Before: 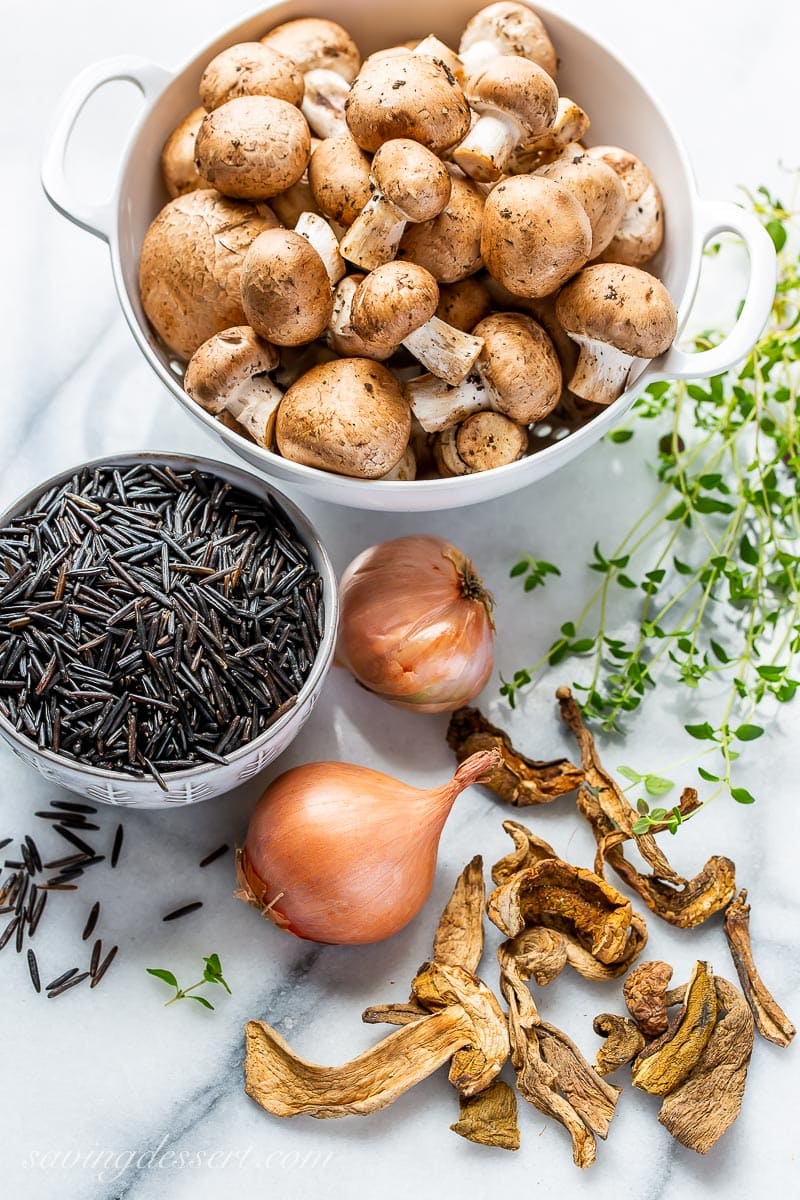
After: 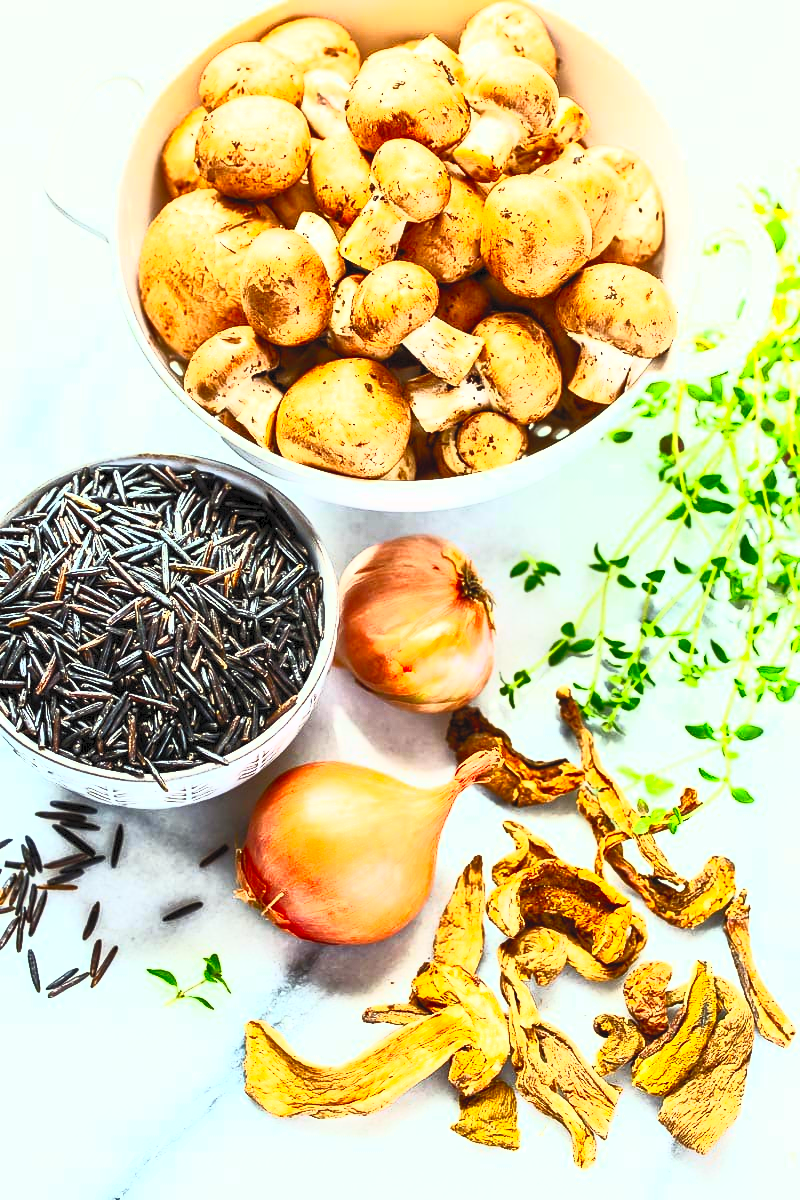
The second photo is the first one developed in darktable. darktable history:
contrast brightness saturation: contrast 0.998, brightness 0.989, saturation 0.998
color correction: highlights a* -4.66, highlights b* 5.05, saturation 0.947
